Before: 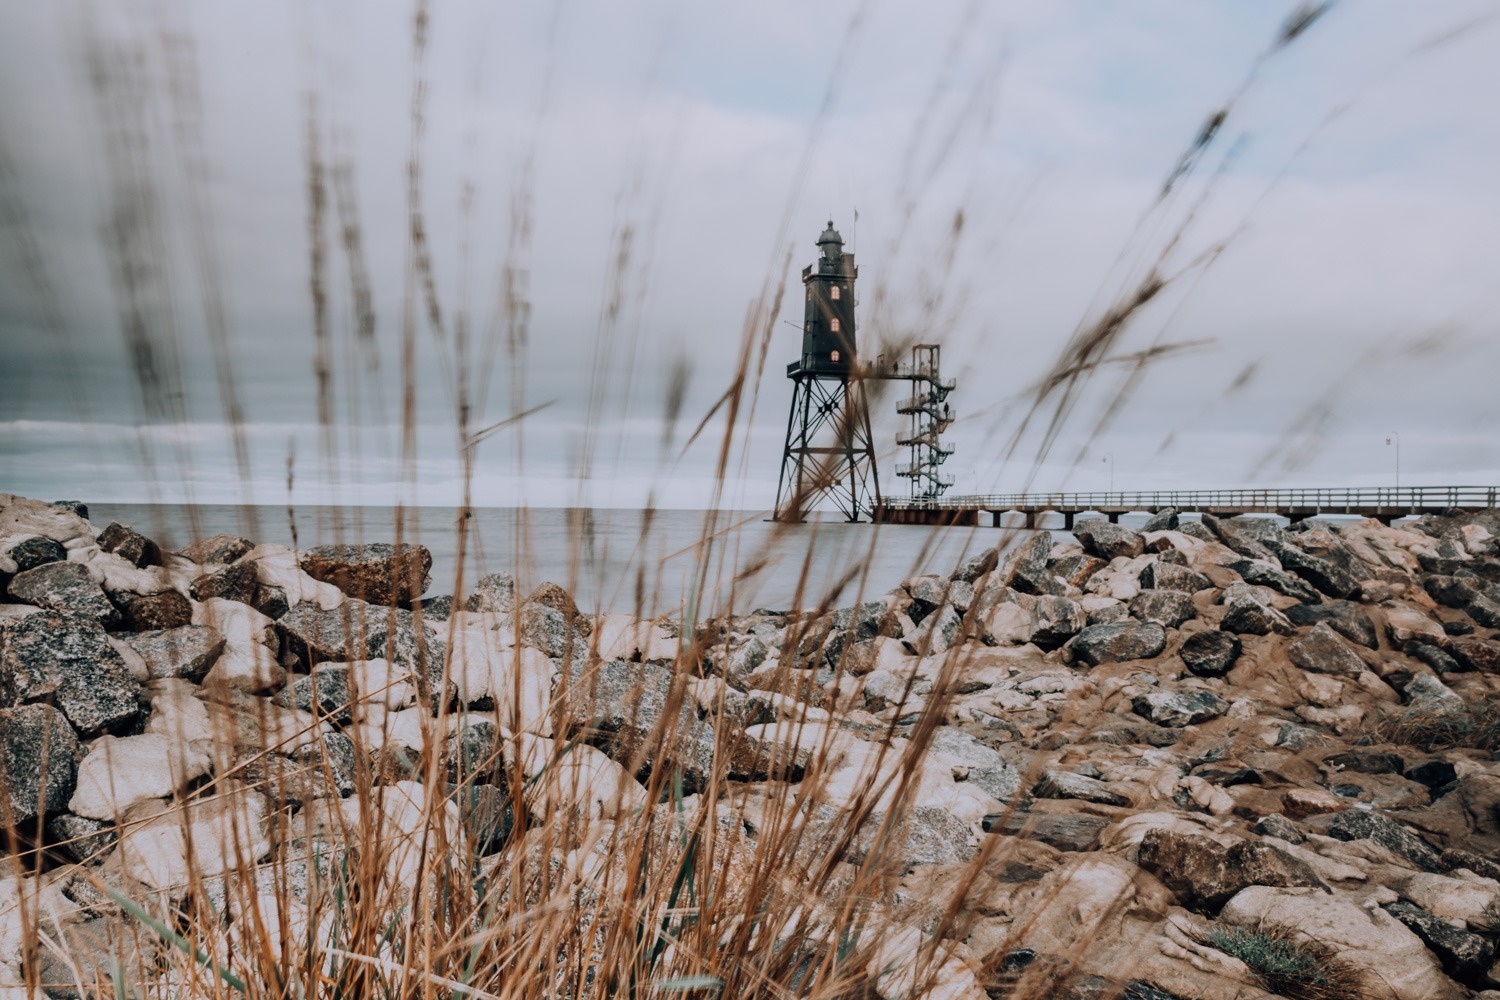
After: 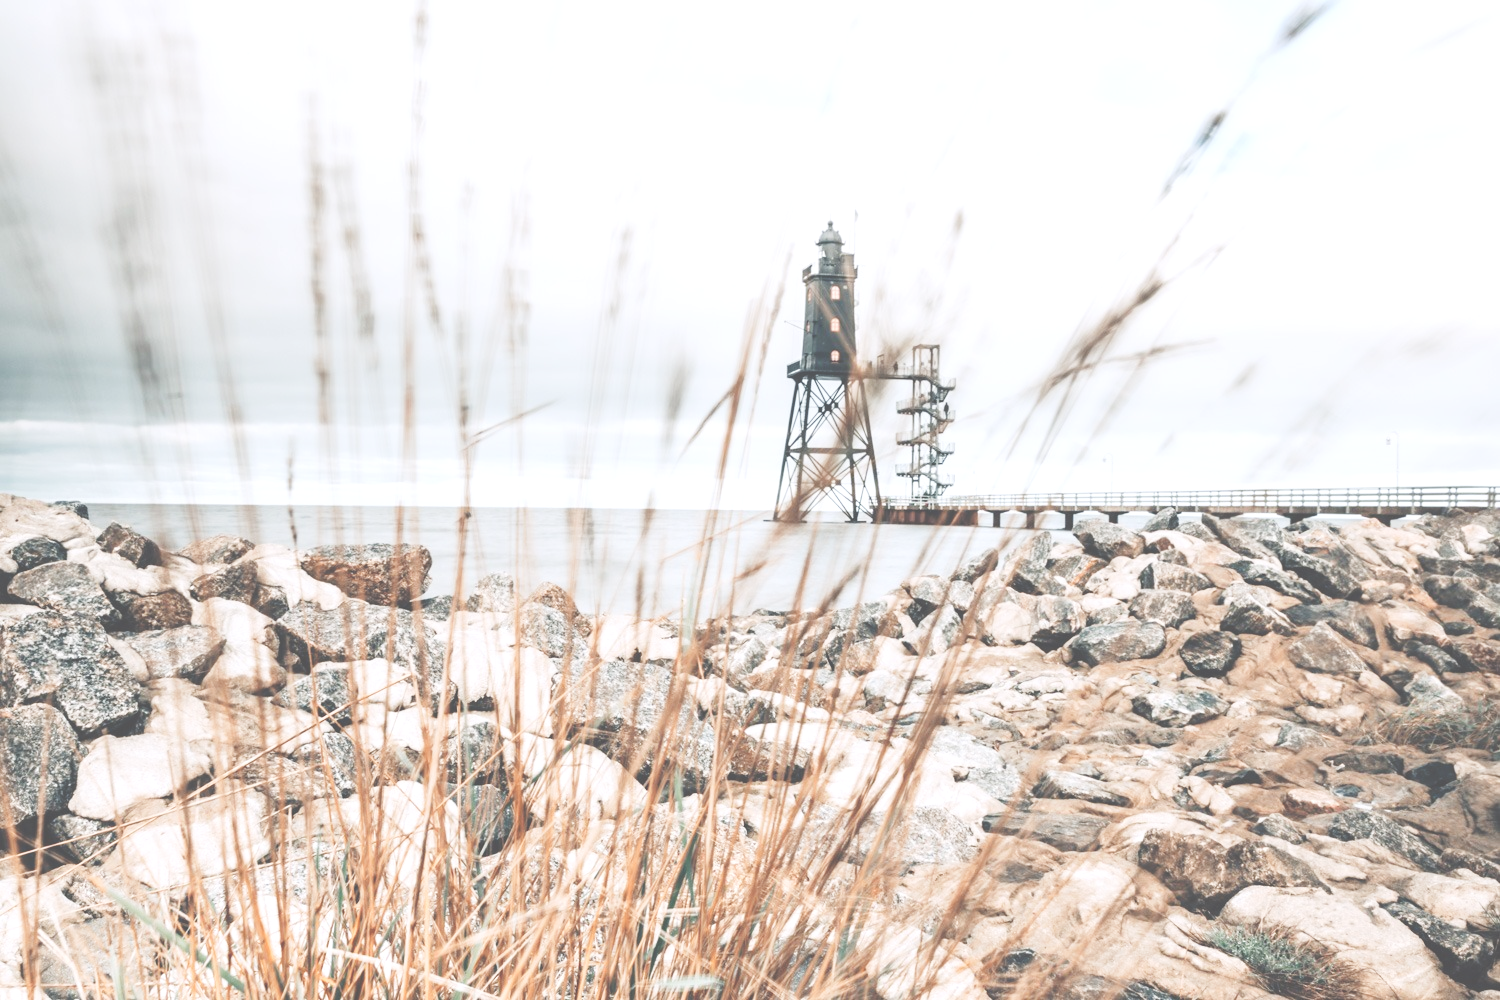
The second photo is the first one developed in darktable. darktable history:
tone curve: curves: ch0 [(0, 0.026) (0.104, 0.1) (0.233, 0.262) (0.398, 0.507) (0.498, 0.621) (0.65, 0.757) (0.835, 0.883) (1, 0.961)]; ch1 [(0, 0) (0.346, 0.307) (0.408, 0.369) (0.453, 0.457) (0.482, 0.476) (0.502, 0.498) (0.521, 0.503) (0.553, 0.554) (0.638, 0.646) (0.693, 0.727) (1, 1)]; ch2 [(0, 0) (0.366, 0.337) (0.434, 0.46) (0.485, 0.494) (0.5, 0.494) (0.511, 0.508) (0.537, 0.55) (0.579, 0.599) (0.663, 0.67) (1, 1)], preserve colors none
exposure: black level correction -0.024, exposure 1.397 EV, compensate highlight preservation false
